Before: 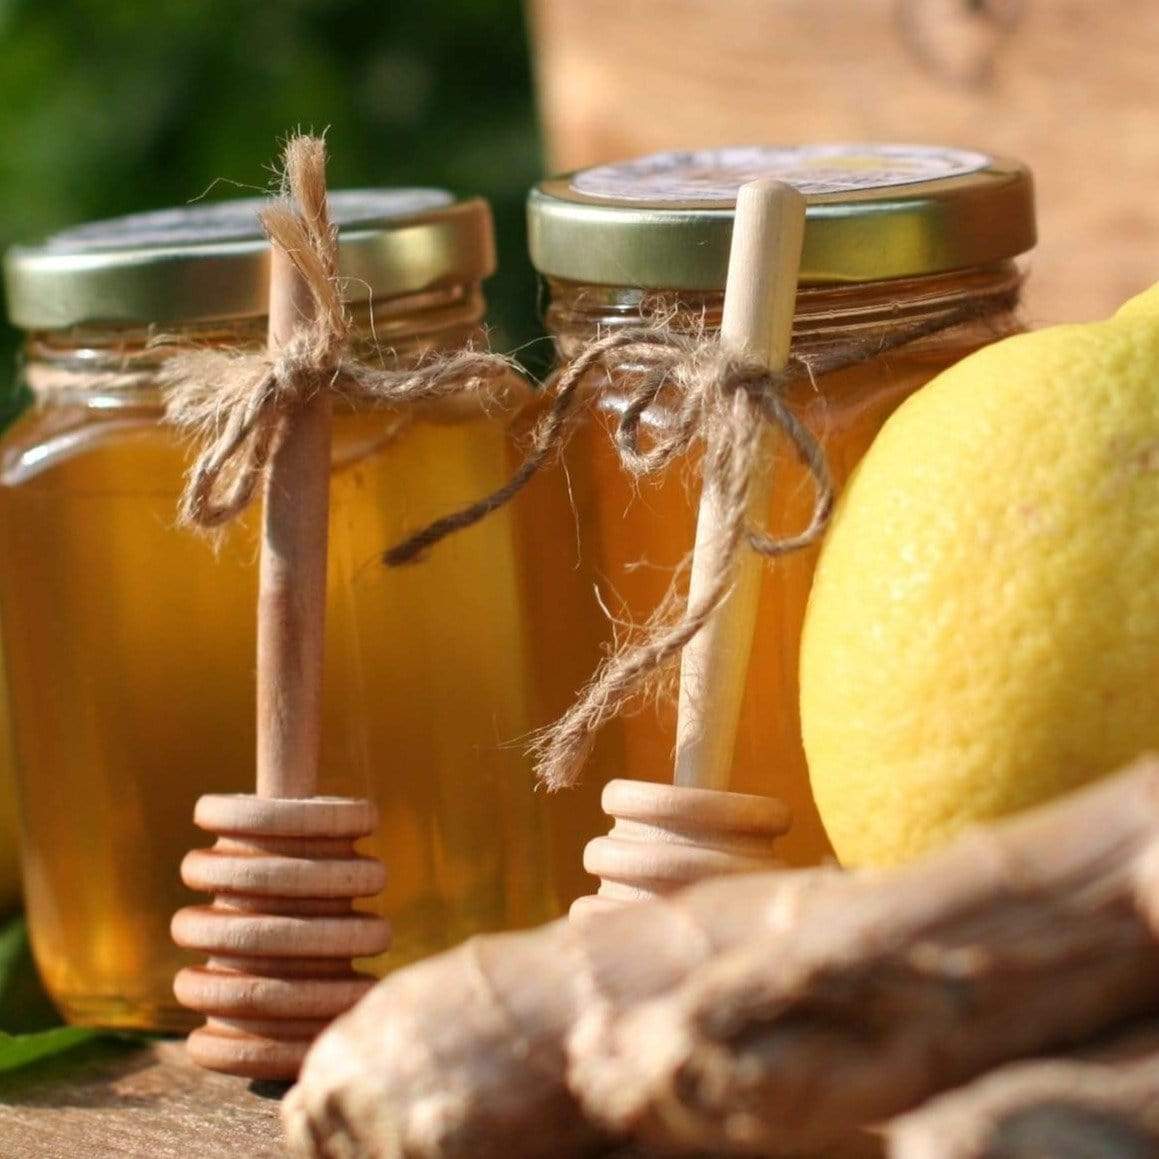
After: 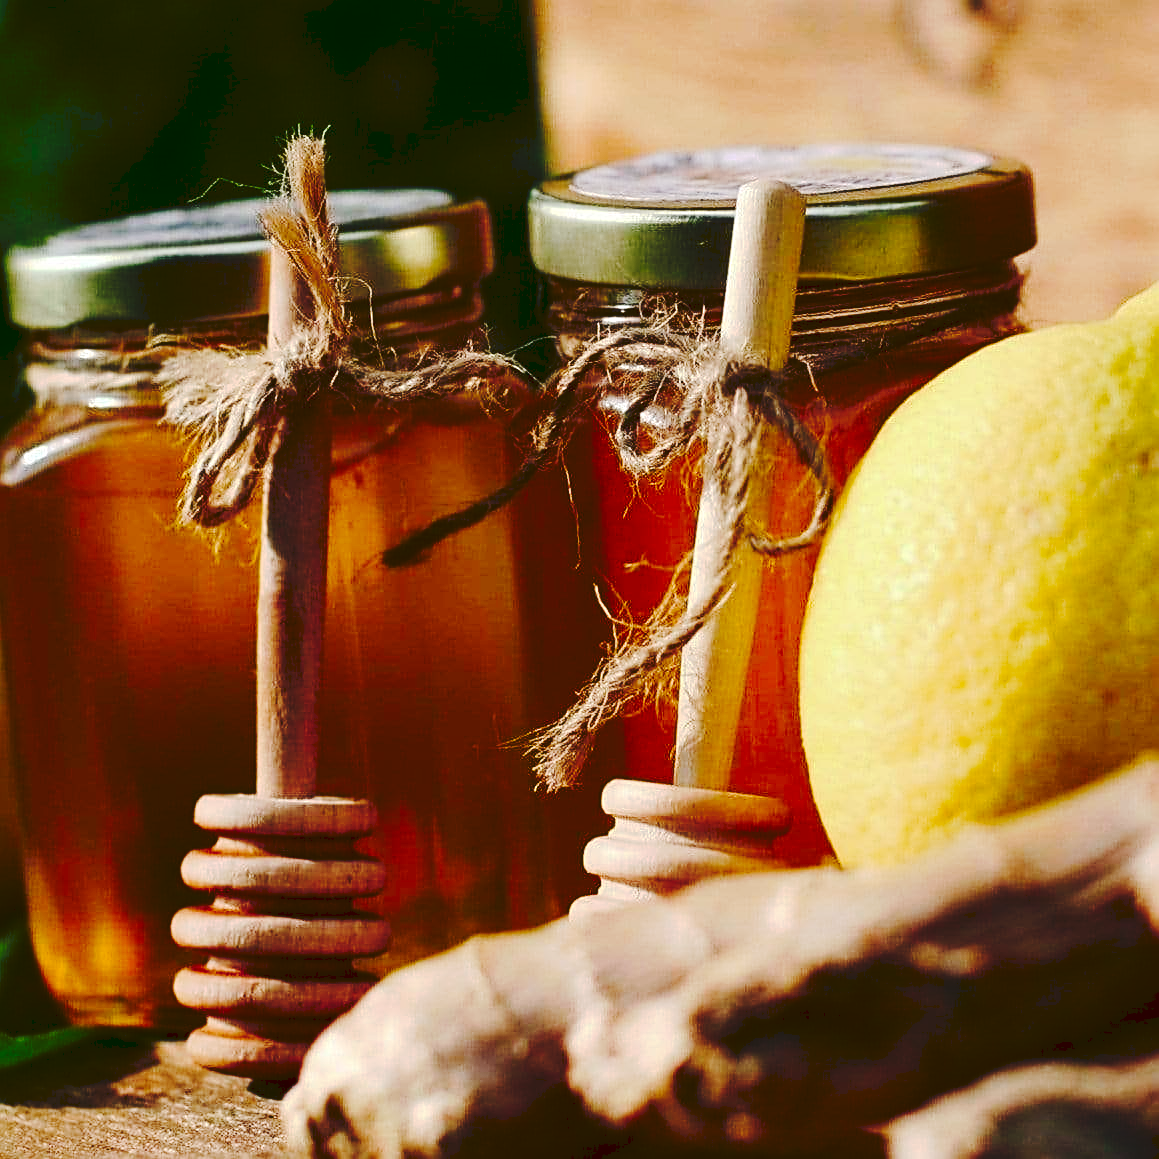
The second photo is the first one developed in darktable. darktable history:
contrast brightness saturation: contrast 0.13, brightness -0.24, saturation 0.14
tone curve: curves: ch0 [(0, 0) (0.003, 0.079) (0.011, 0.083) (0.025, 0.088) (0.044, 0.095) (0.069, 0.106) (0.1, 0.115) (0.136, 0.127) (0.177, 0.152) (0.224, 0.198) (0.277, 0.263) (0.335, 0.371) (0.399, 0.483) (0.468, 0.582) (0.543, 0.664) (0.623, 0.726) (0.709, 0.793) (0.801, 0.842) (0.898, 0.896) (1, 1)], preserve colors none
sharpen: amount 0.901
